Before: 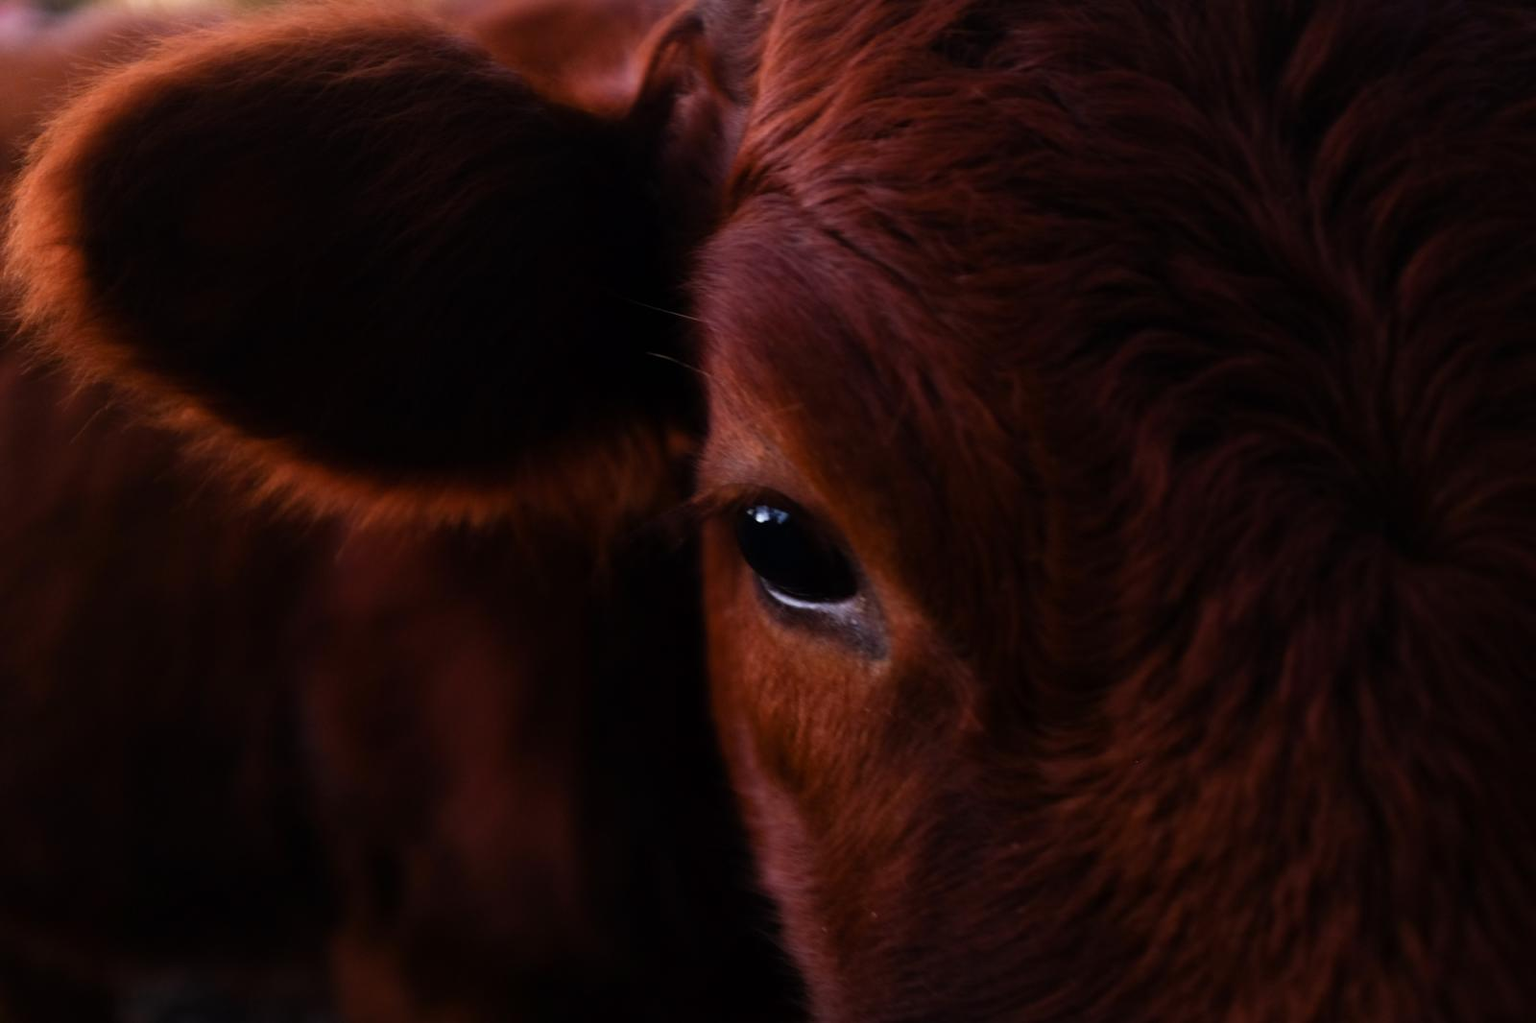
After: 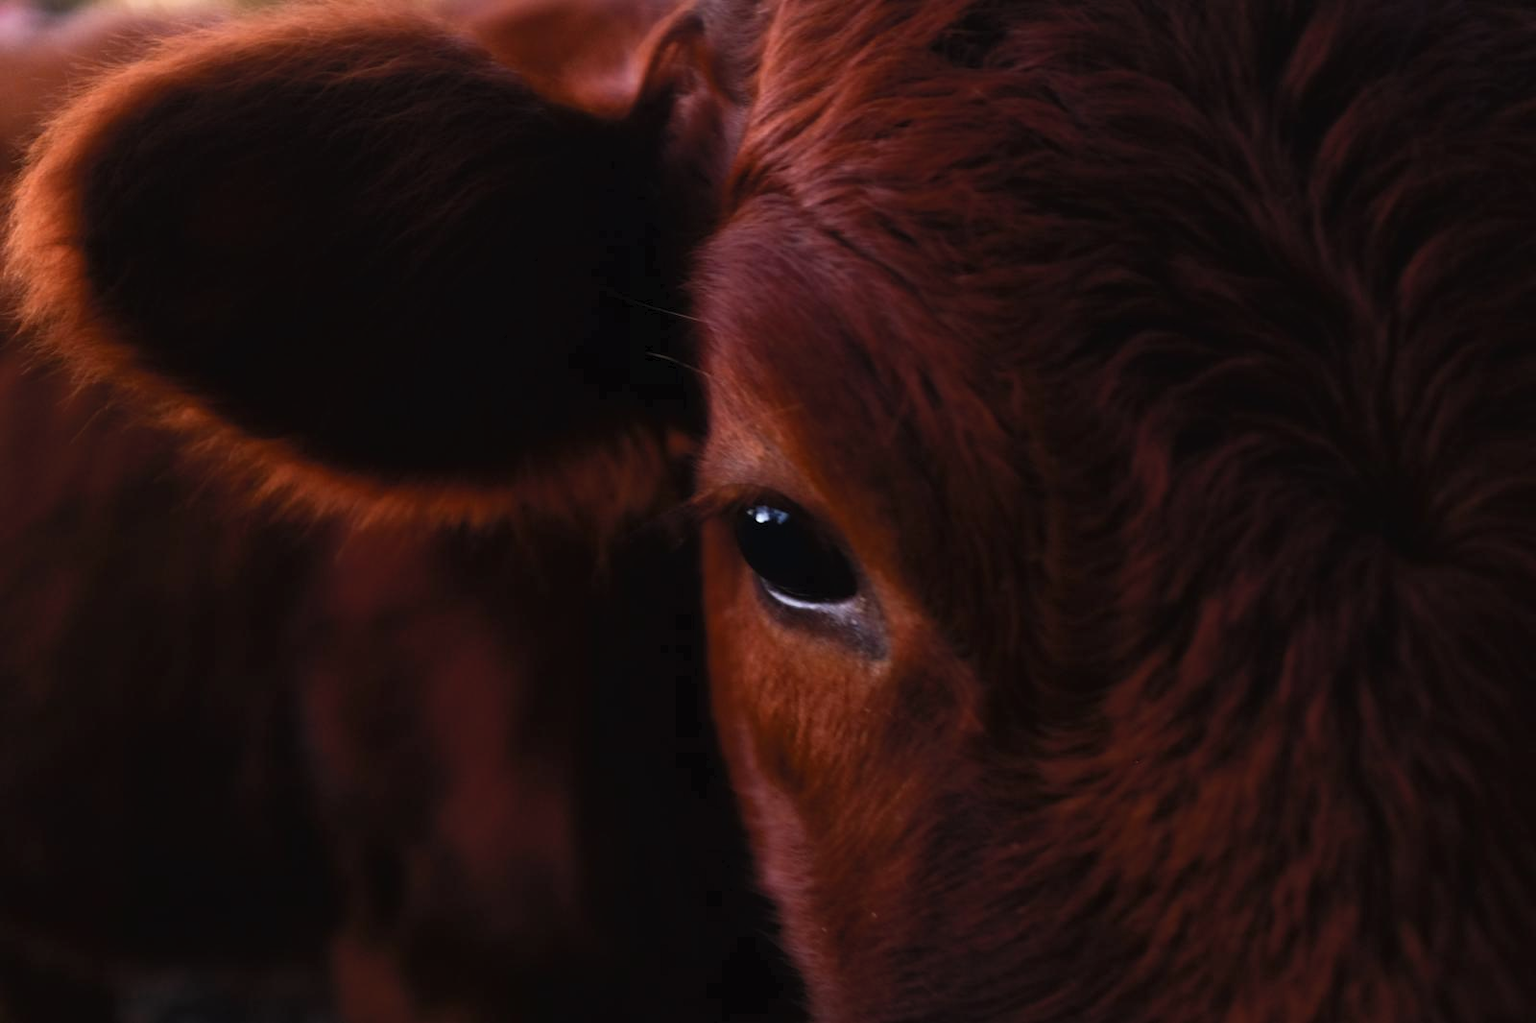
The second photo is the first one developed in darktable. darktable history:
tone curve: curves: ch0 [(0, 0) (0.003, 0.024) (0.011, 0.029) (0.025, 0.044) (0.044, 0.072) (0.069, 0.104) (0.1, 0.131) (0.136, 0.159) (0.177, 0.191) (0.224, 0.245) (0.277, 0.298) (0.335, 0.354) (0.399, 0.428) (0.468, 0.503) (0.543, 0.596) (0.623, 0.684) (0.709, 0.781) (0.801, 0.843) (0.898, 0.946) (1, 1)], color space Lab, independent channels, preserve colors none
